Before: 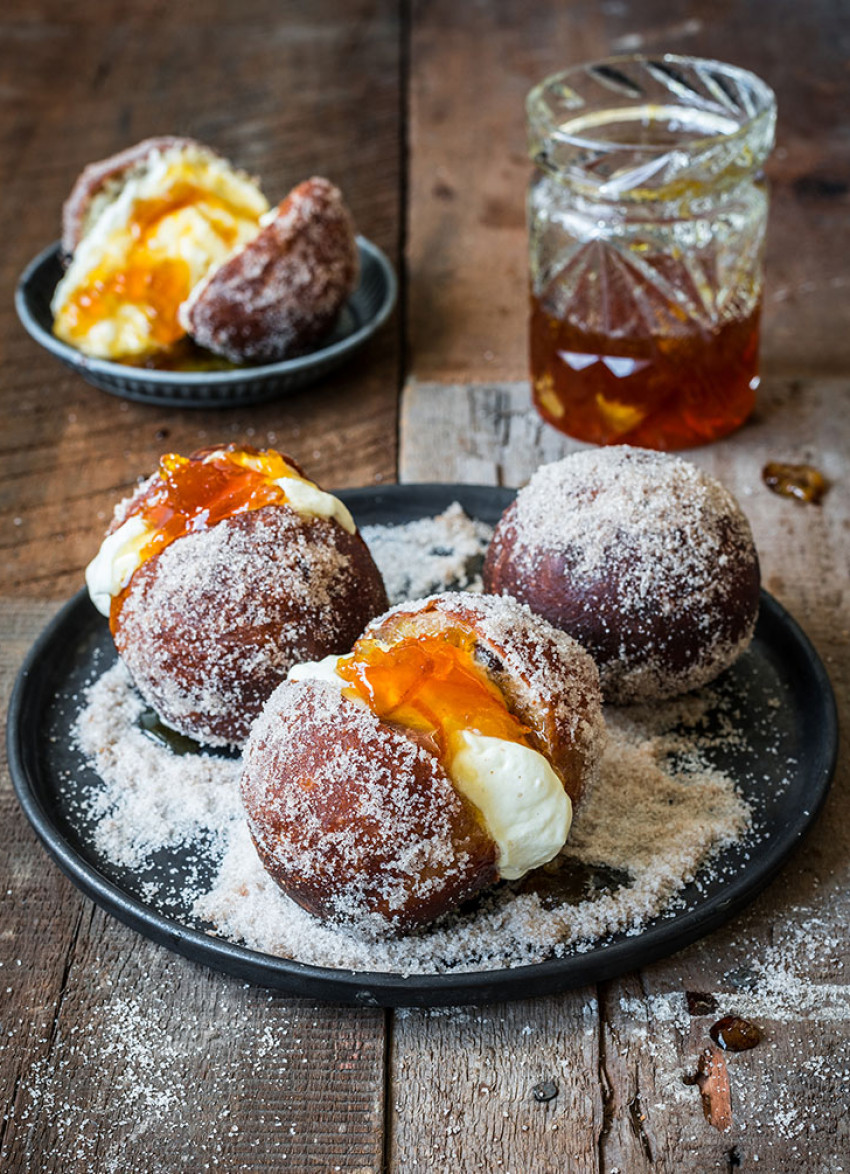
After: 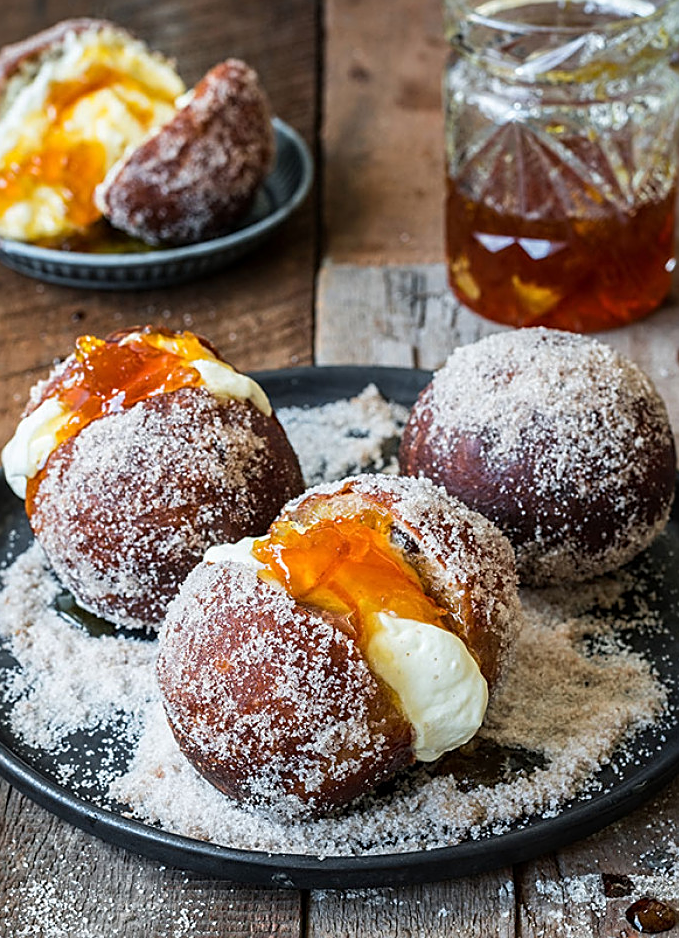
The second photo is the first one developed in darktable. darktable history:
sharpen: on, module defaults
crop and rotate: left 10.071%, top 10.071%, right 10.02%, bottom 10.02%
